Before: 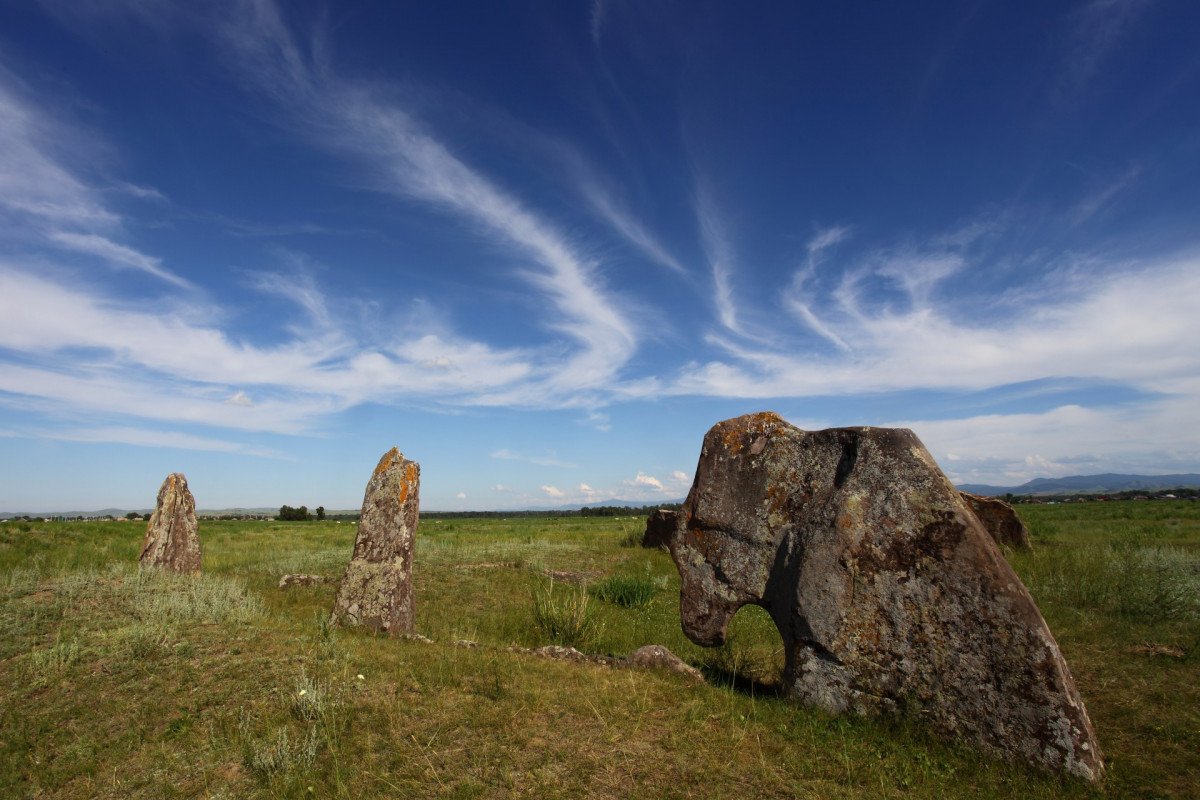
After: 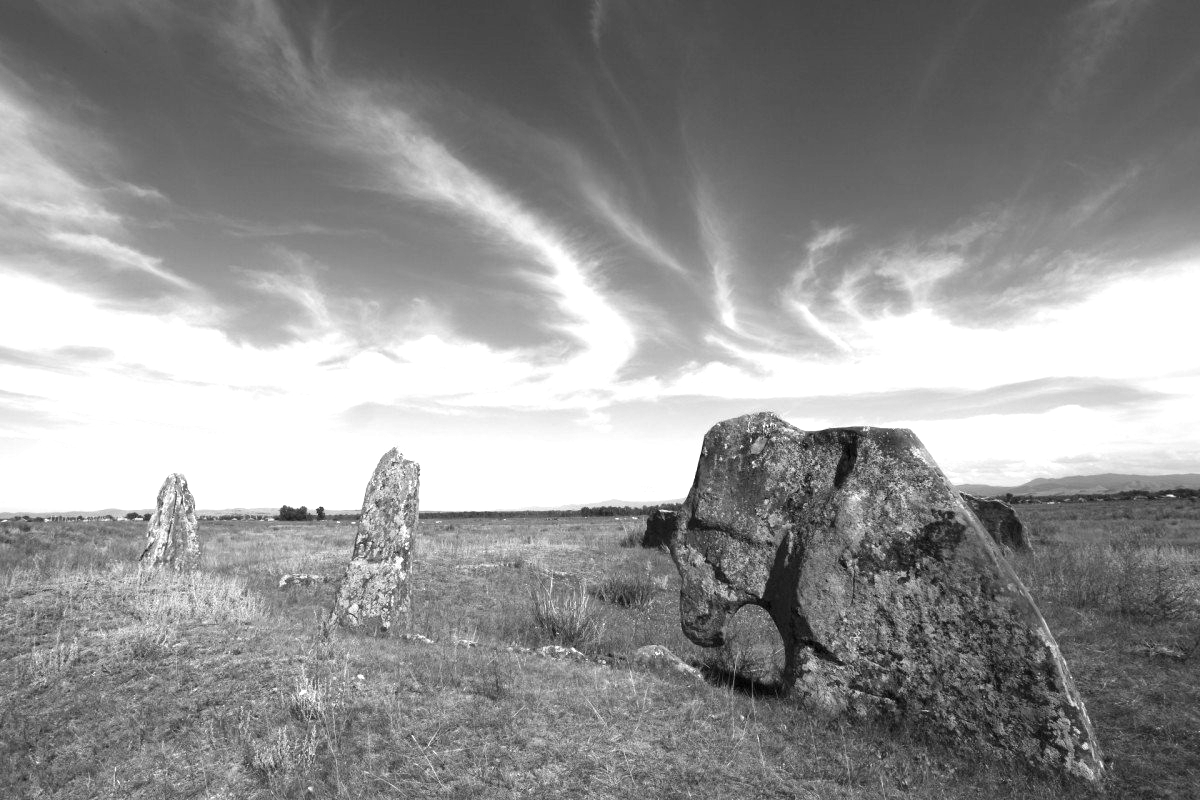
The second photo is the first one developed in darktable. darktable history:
monochrome: on, module defaults
white balance: red 1.066, blue 1.119
exposure: black level correction 0, exposure 1.2 EV, compensate exposure bias true, compensate highlight preservation false
